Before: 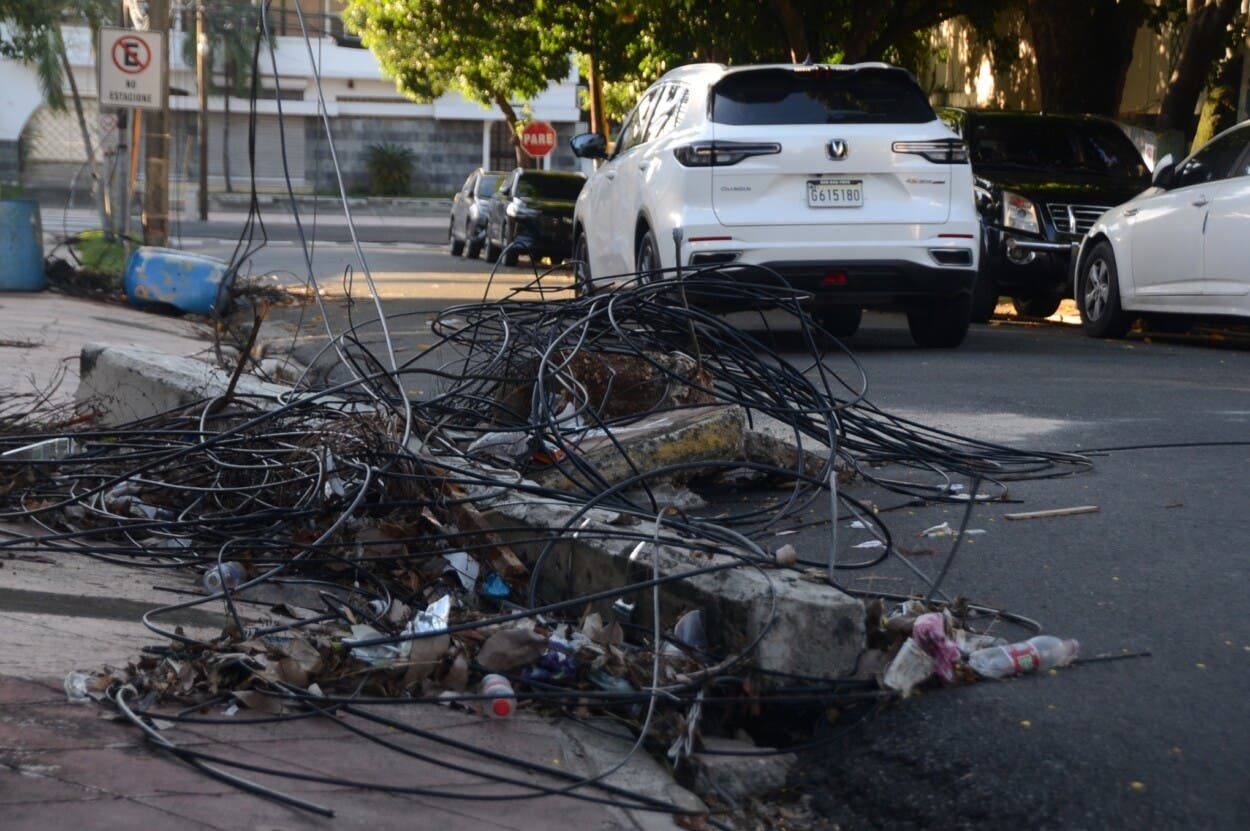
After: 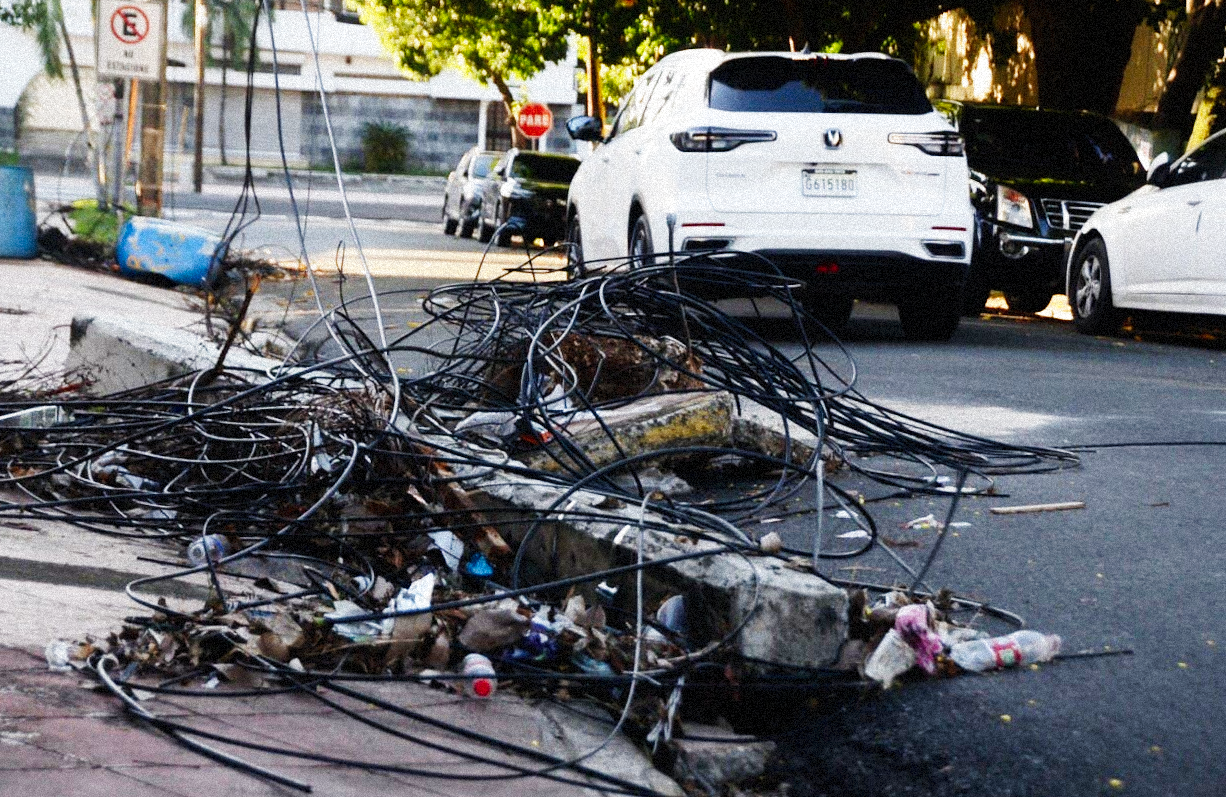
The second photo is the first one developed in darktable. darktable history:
base curve: curves: ch0 [(0, 0) (0, 0.001) (0.001, 0.001) (0.004, 0.002) (0.007, 0.004) (0.015, 0.013) (0.033, 0.045) (0.052, 0.096) (0.075, 0.17) (0.099, 0.241) (0.163, 0.42) (0.219, 0.55) (0.259, 0.616) (0.327, 0.722) (0.365, 0.765) (0.522, 0.873) (0.547, 0.881) (0.689, 0.919) (0.826, 0.952) (1, 1)], preserve colors none
rotate and perspective: rotation 1.57°, crop left 0.018, crop right 0.982, crop top 0.039, crop bottom 0.961
grain: strength 35%, mid-tones bias 0%
